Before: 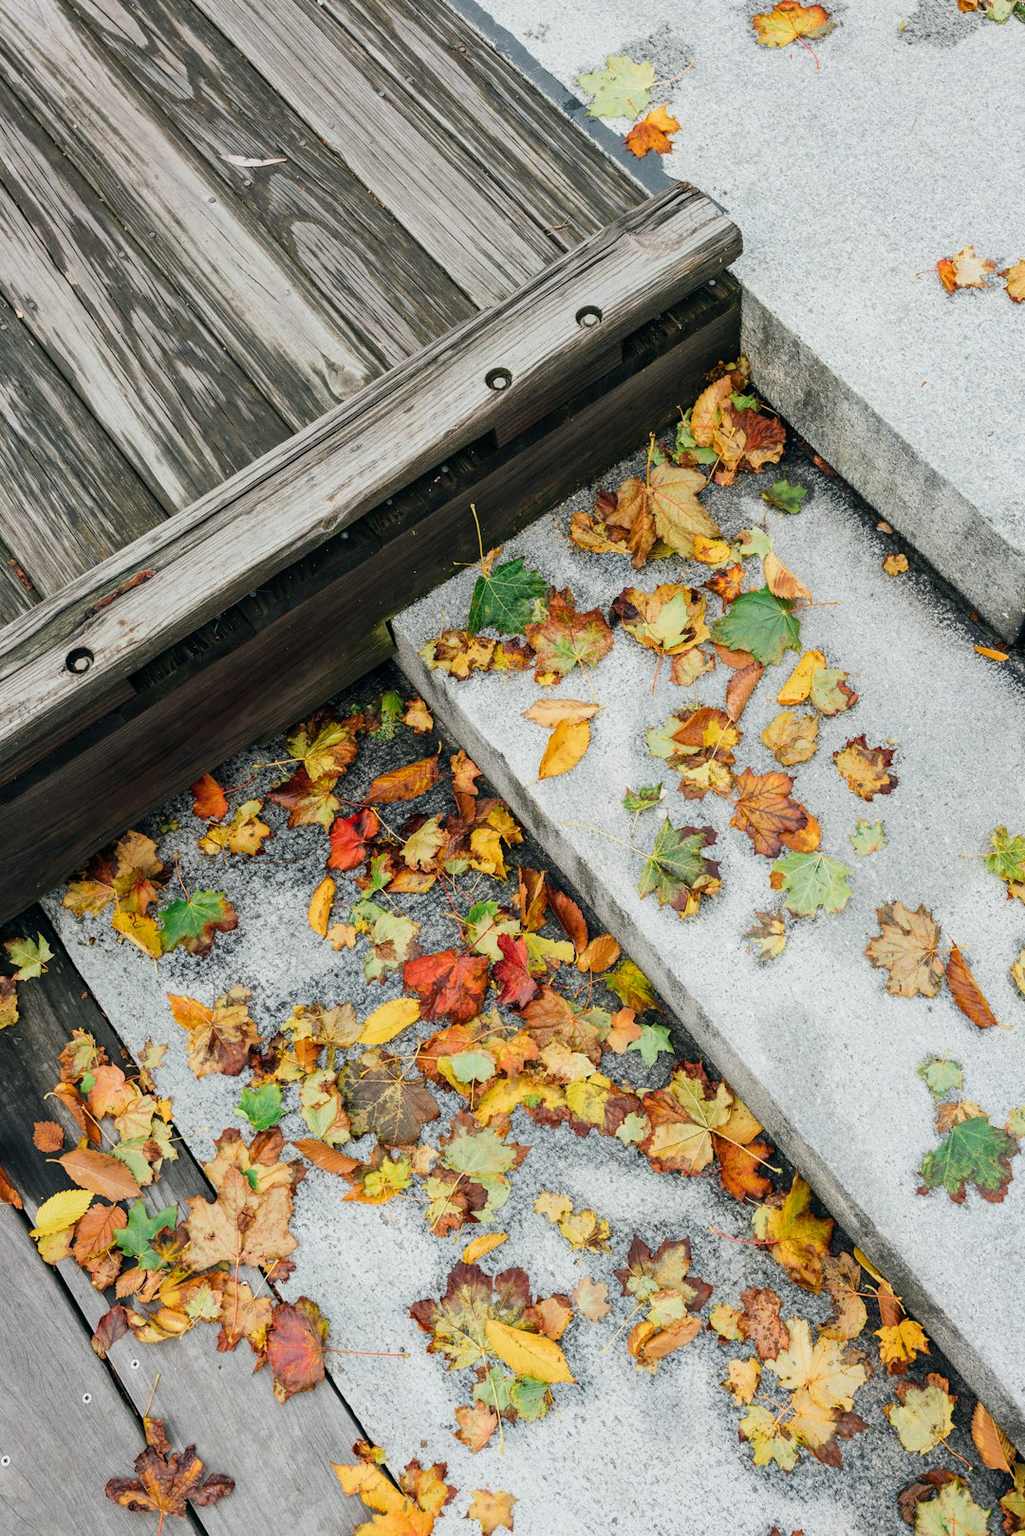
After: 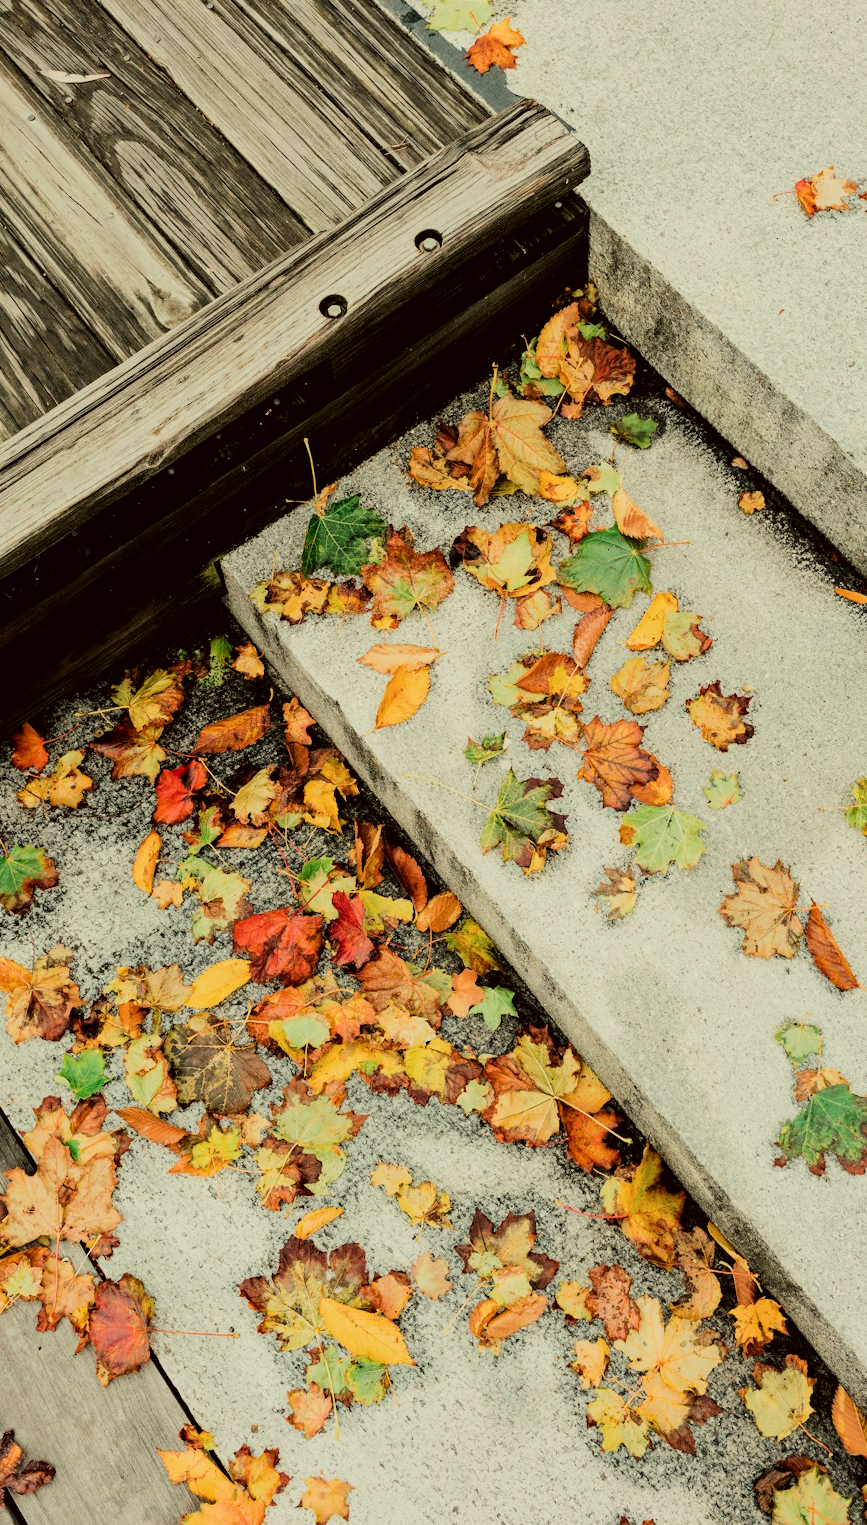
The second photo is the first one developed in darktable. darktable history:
color correction: highlights a* -3.28, highlights b* -6.24, shadows a* 3.1, shadows b* 5.19
exposure: compensate highlight preservation false
white balance: red 1.08, blue 0.791
filmic rgb: black relative exposure -5 EV, hardness 2.88, contrast 1.3, highlights saturation mix -30%
haze removal: compatibility mode true, adaptive false
tone equalizer: on, module defaults
crop and rotate: left 17.959%, top 5.771%, right 1.742%
